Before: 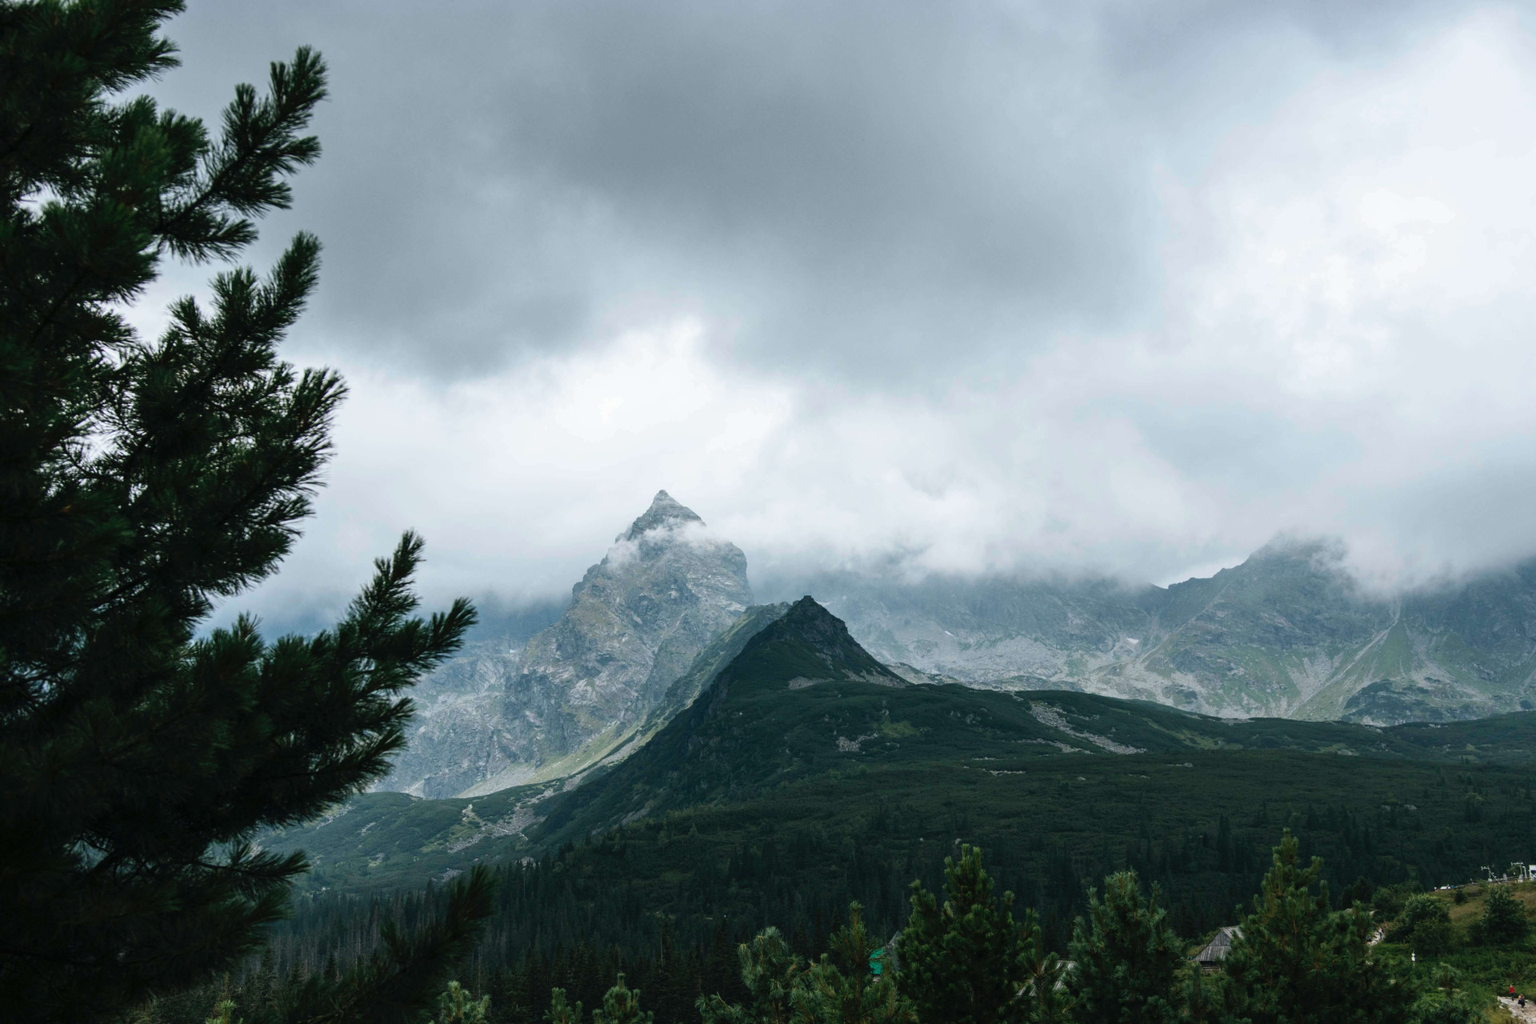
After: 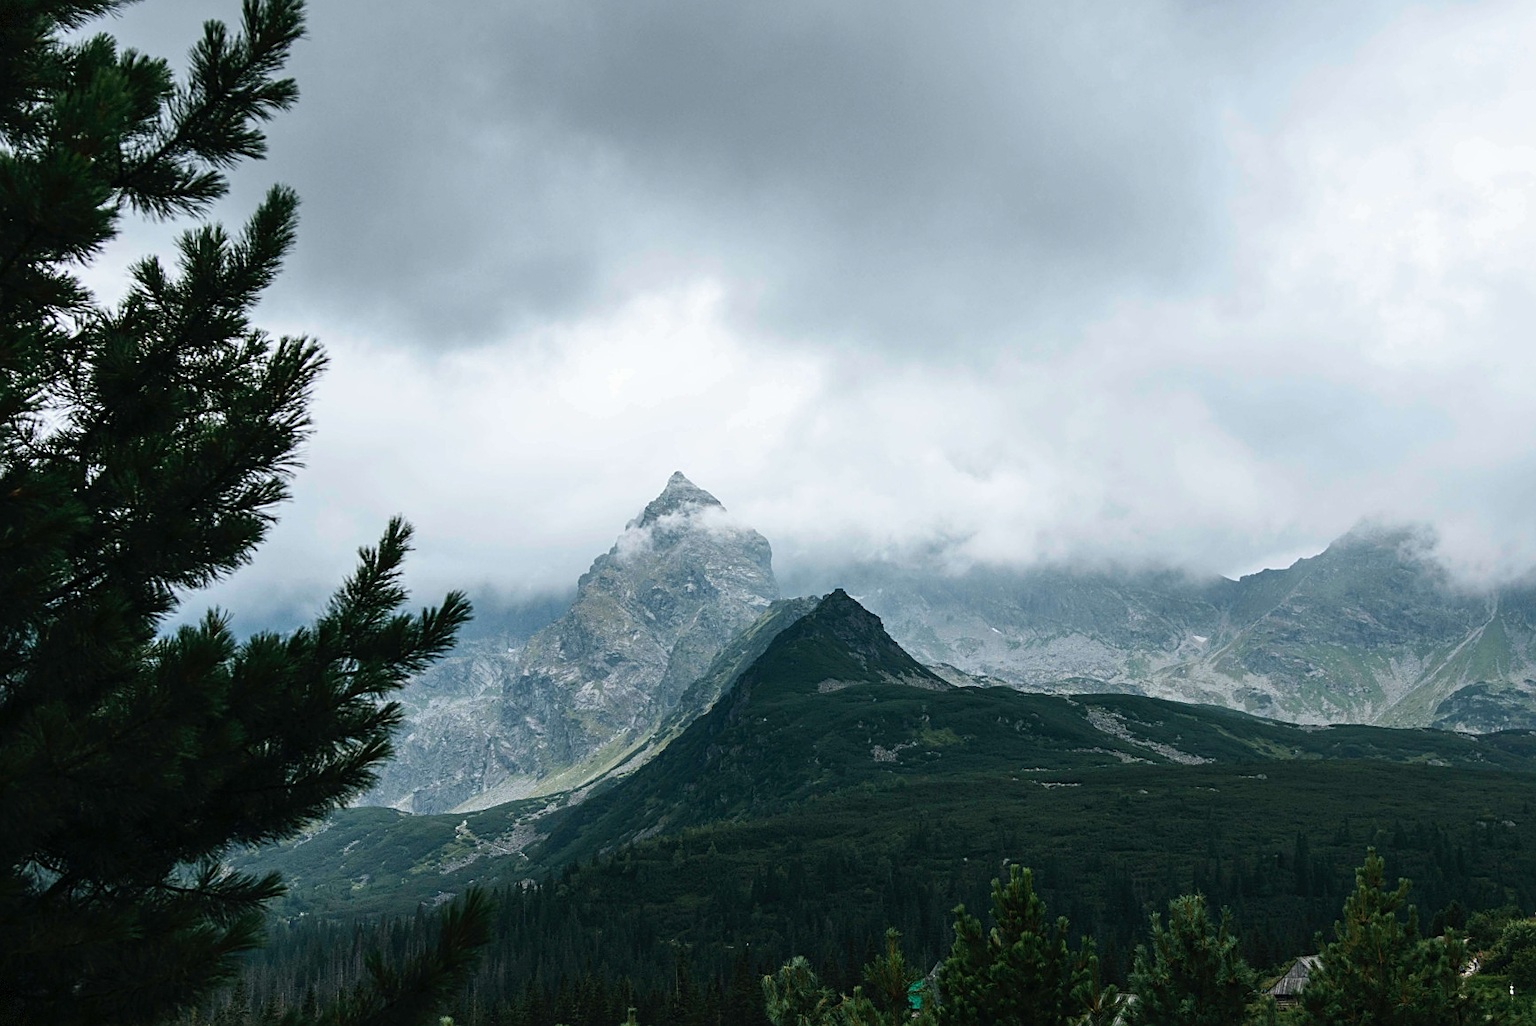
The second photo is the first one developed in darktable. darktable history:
crop: left 3.394%, top 6.419%, right 6.535%, bottom 3.27%
vignetting: fall-off start 116.38%, fall-off radius 58.54%, dithering 8-bit output
contrast brightness saturation: contrast 0.084, saturation 0.023
sharpen: on, module defaults
